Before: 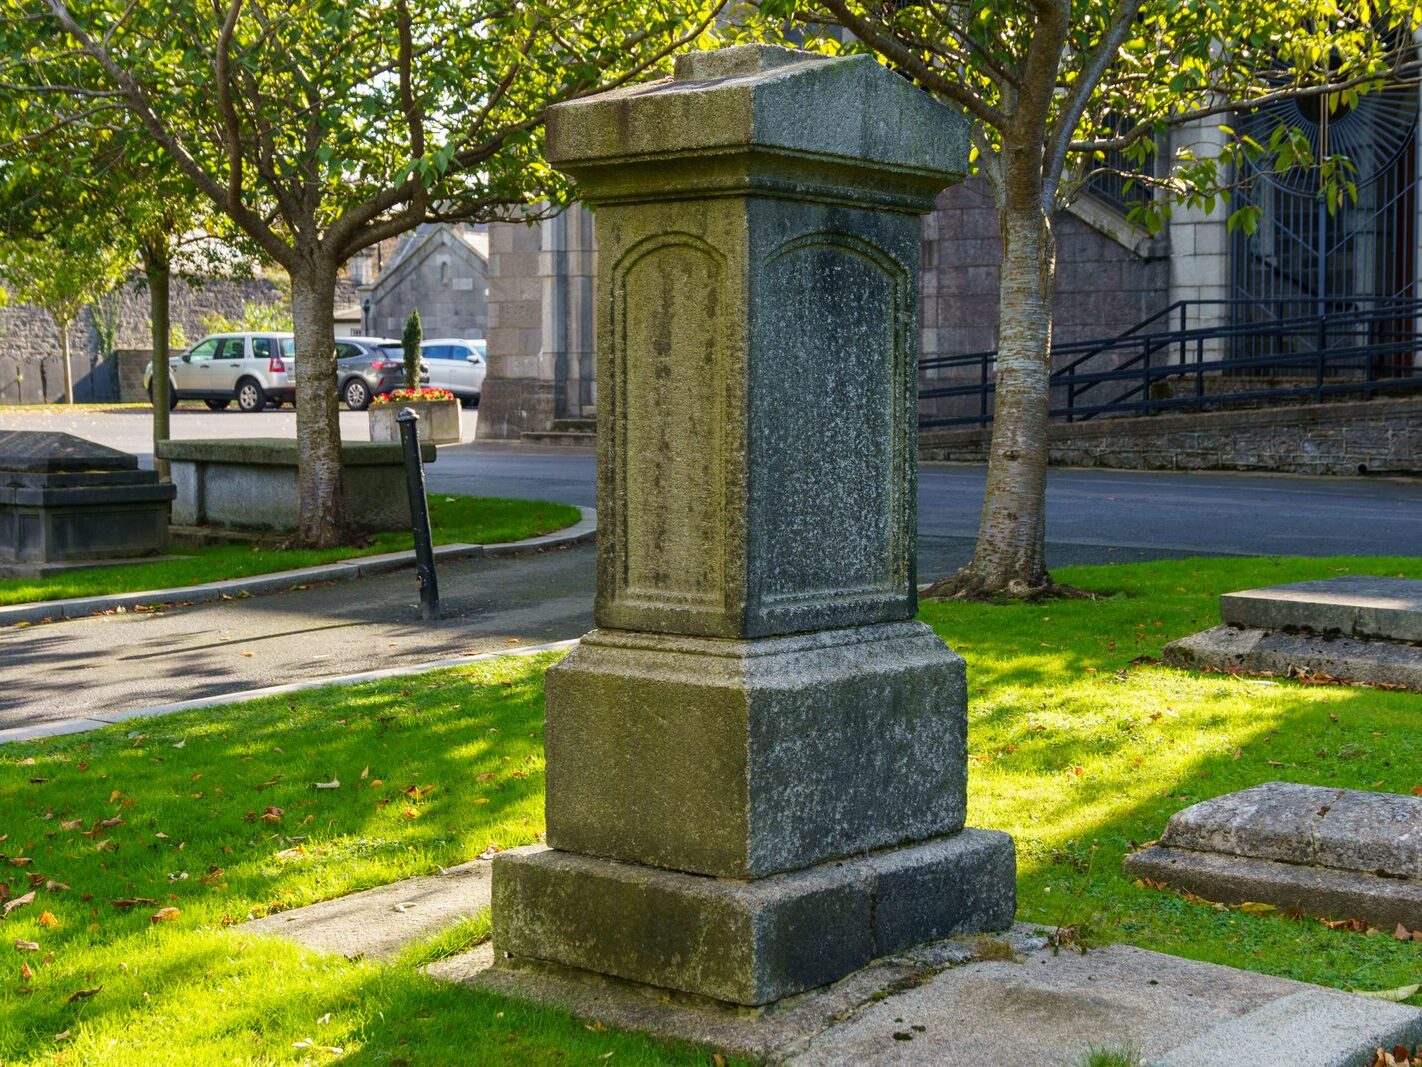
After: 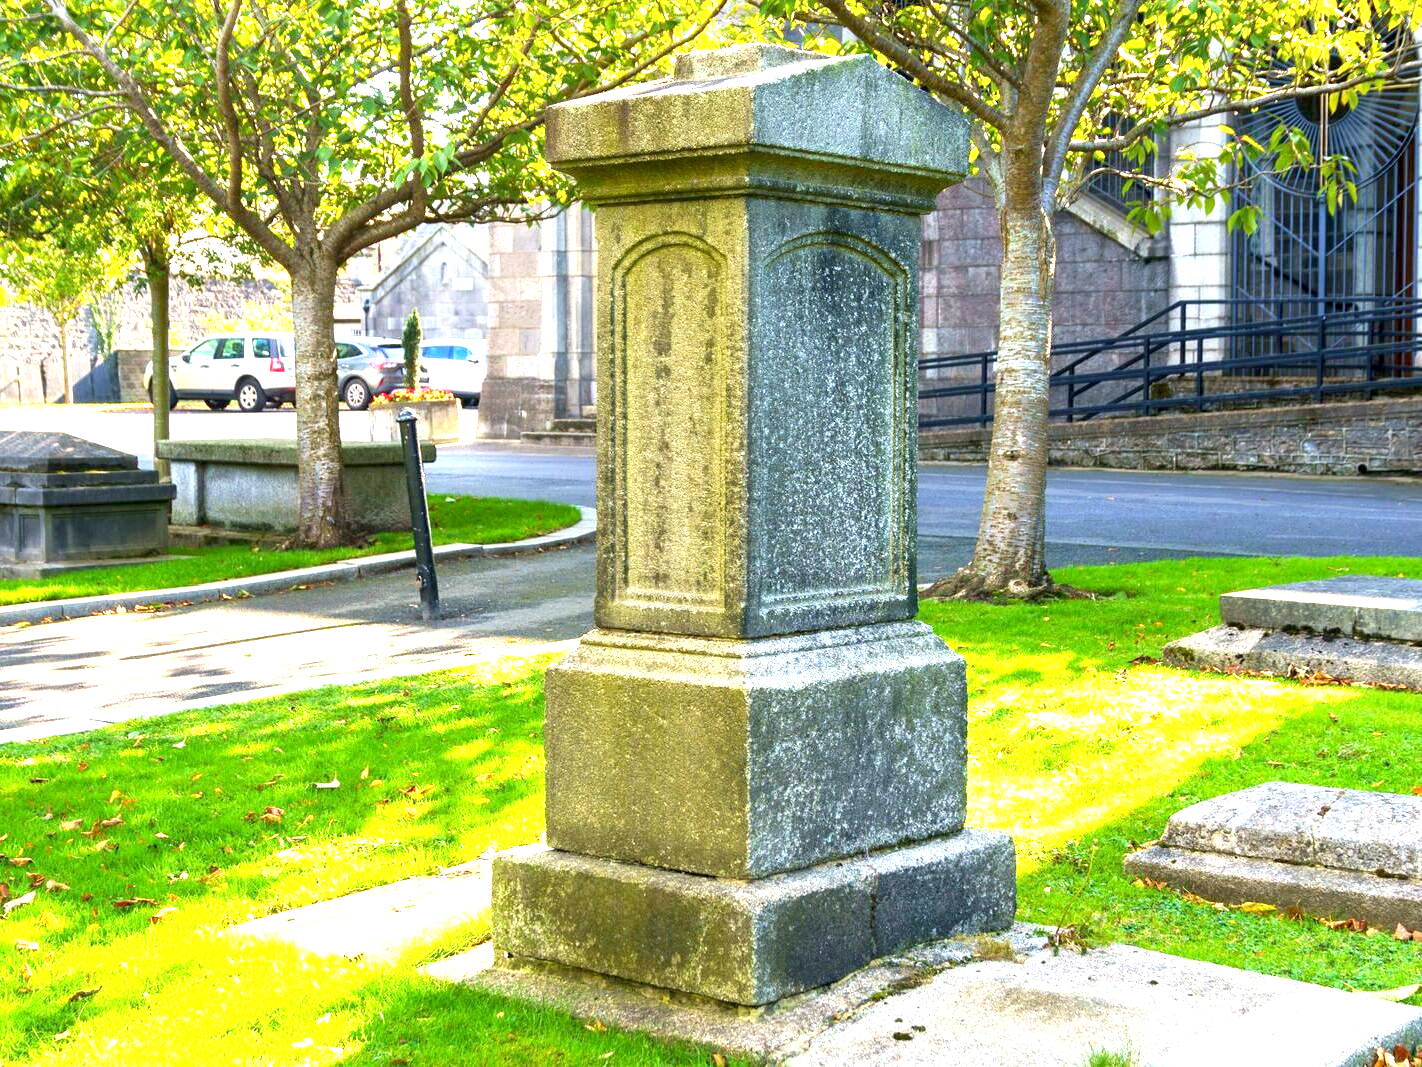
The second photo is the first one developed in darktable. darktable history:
exposure: black level correction 0.001, exposure 1.989 EV, compensate highlight preservation false
